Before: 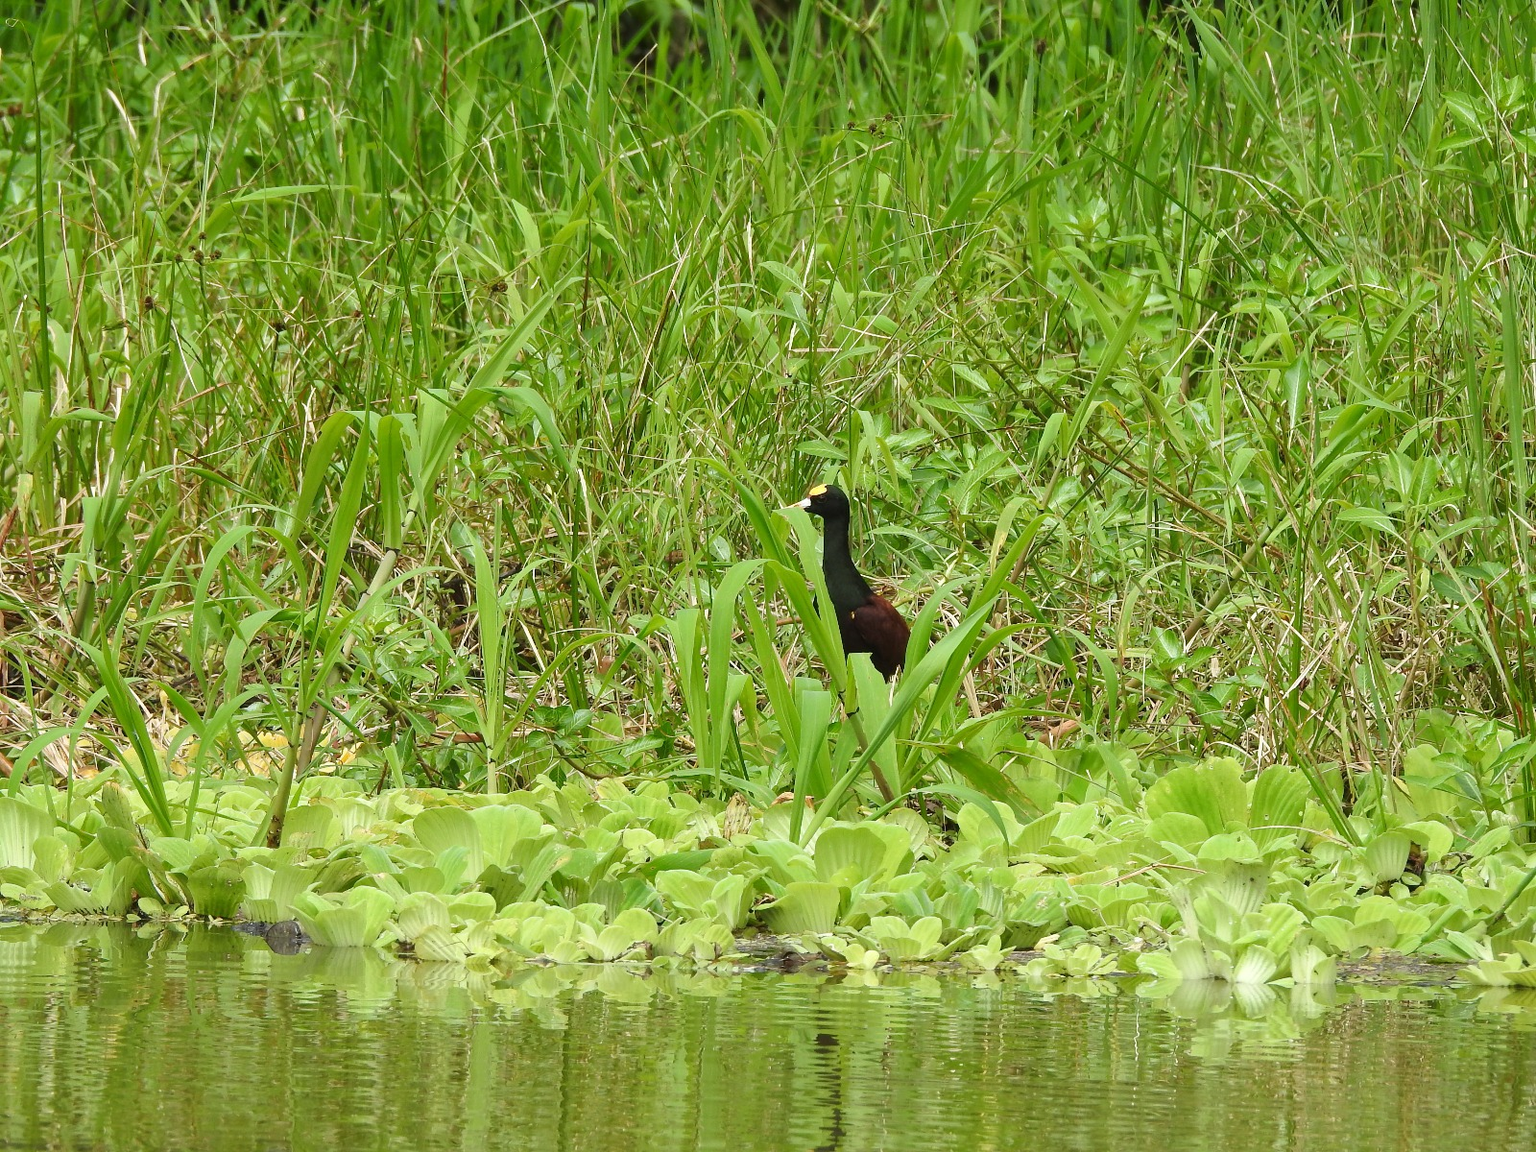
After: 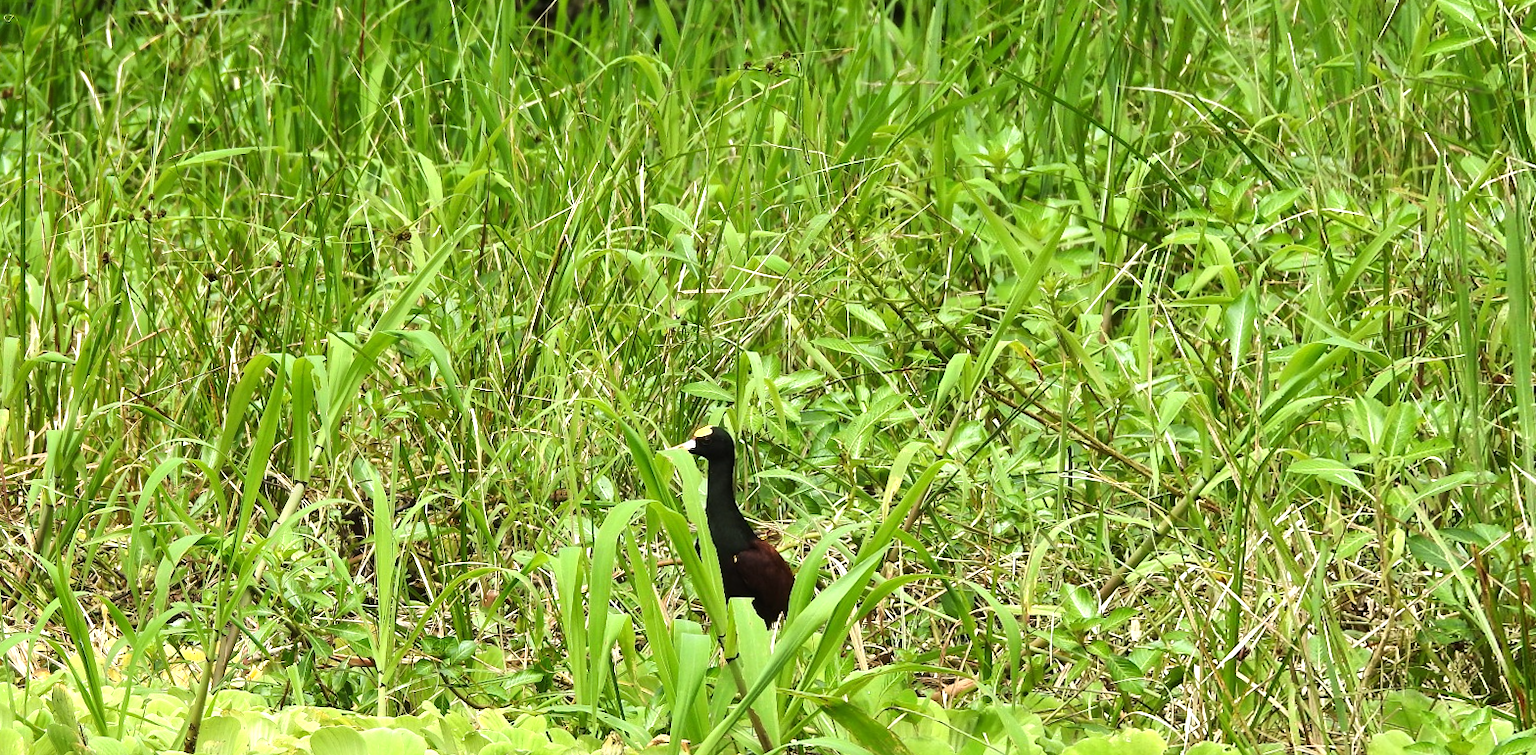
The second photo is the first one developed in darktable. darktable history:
rotate and perspective: rotation 1.69°, lens shift (vertical) -0.023, lens shift (horizontal) -0.291, crop left 0.025, crop right 0.988, crop top 0.092, crop bottom 0.842
crop: bottom 24.967%
tone equalizer: -8 EV -0.75 EV, -7 EV -0.7 EV, -6 EV -0.6 EV, -5 EV -0.4 EV, -3 EV 0.4 EV, -2 EV 0.6 EV, -1 EV 0.7 EV, +0 EV 0.75 EV, edges refinement/feathering 500, mask exposure compensation -1.57 EV, preserve details no
